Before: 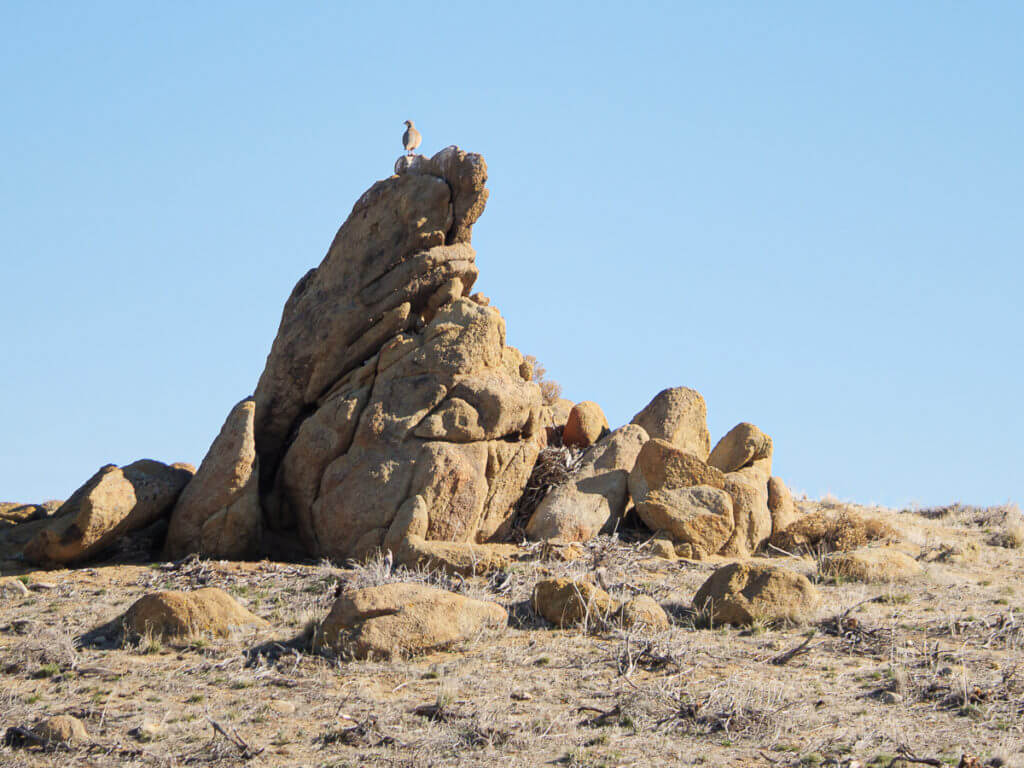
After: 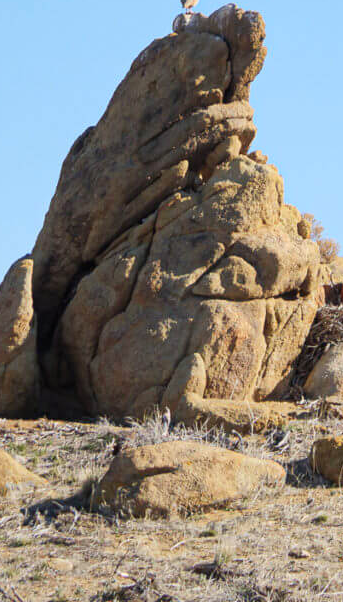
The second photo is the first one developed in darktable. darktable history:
contrast brightness saturation: saturation 0.13
crop and rotate: left 21.77%, top 18.528%, right 44.676%, bottom 2.997%
white balance: red 0.982, blue 1.018
